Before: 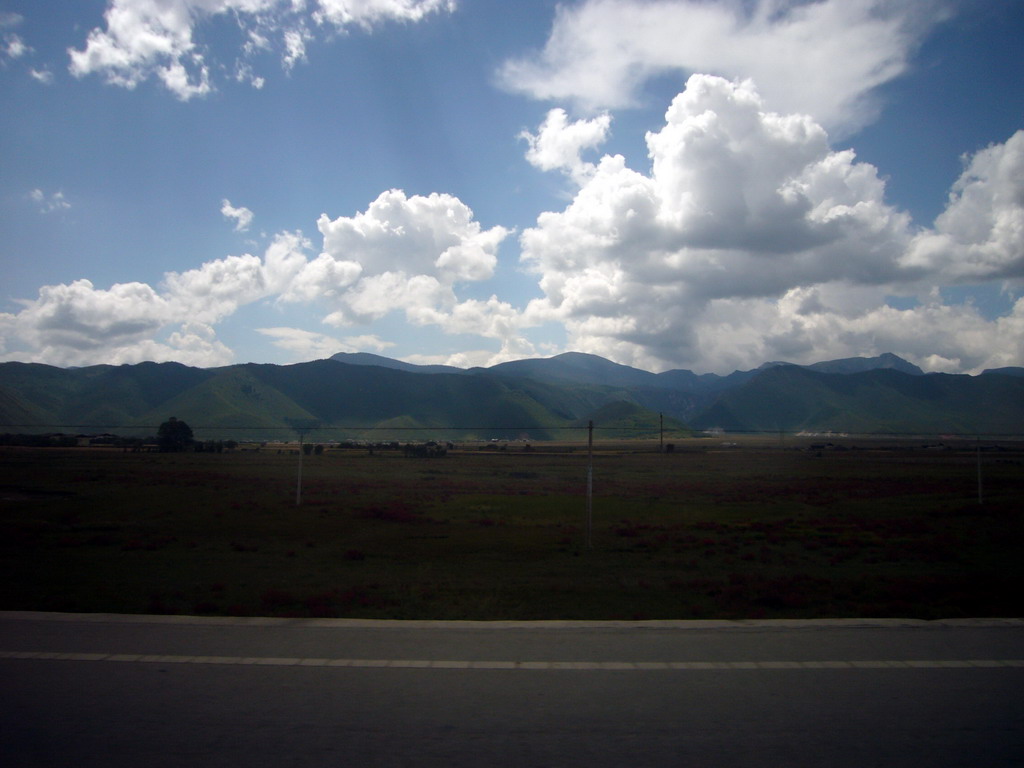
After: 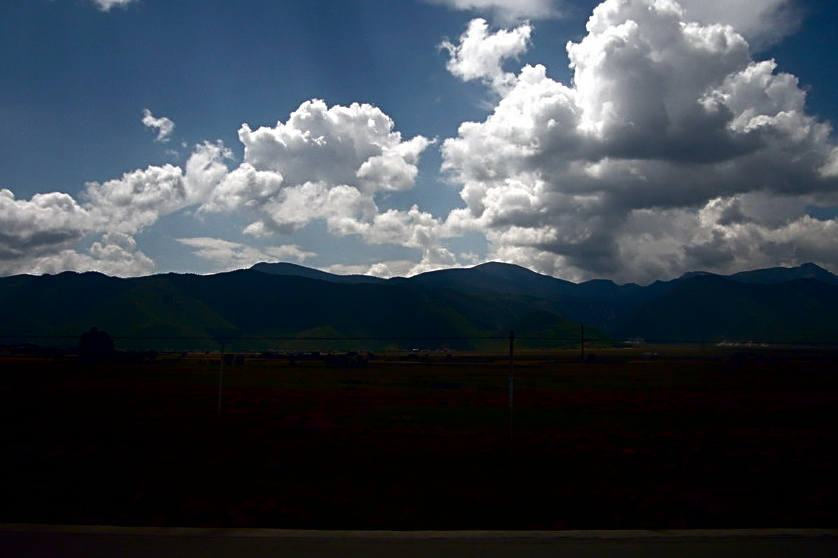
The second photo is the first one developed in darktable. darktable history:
crop: left 7.755%, top 11.825%, right 10.383%, bottom 15.406%
contrast brightness saturation: brightness -0.516
sharpen: radius 2.773
